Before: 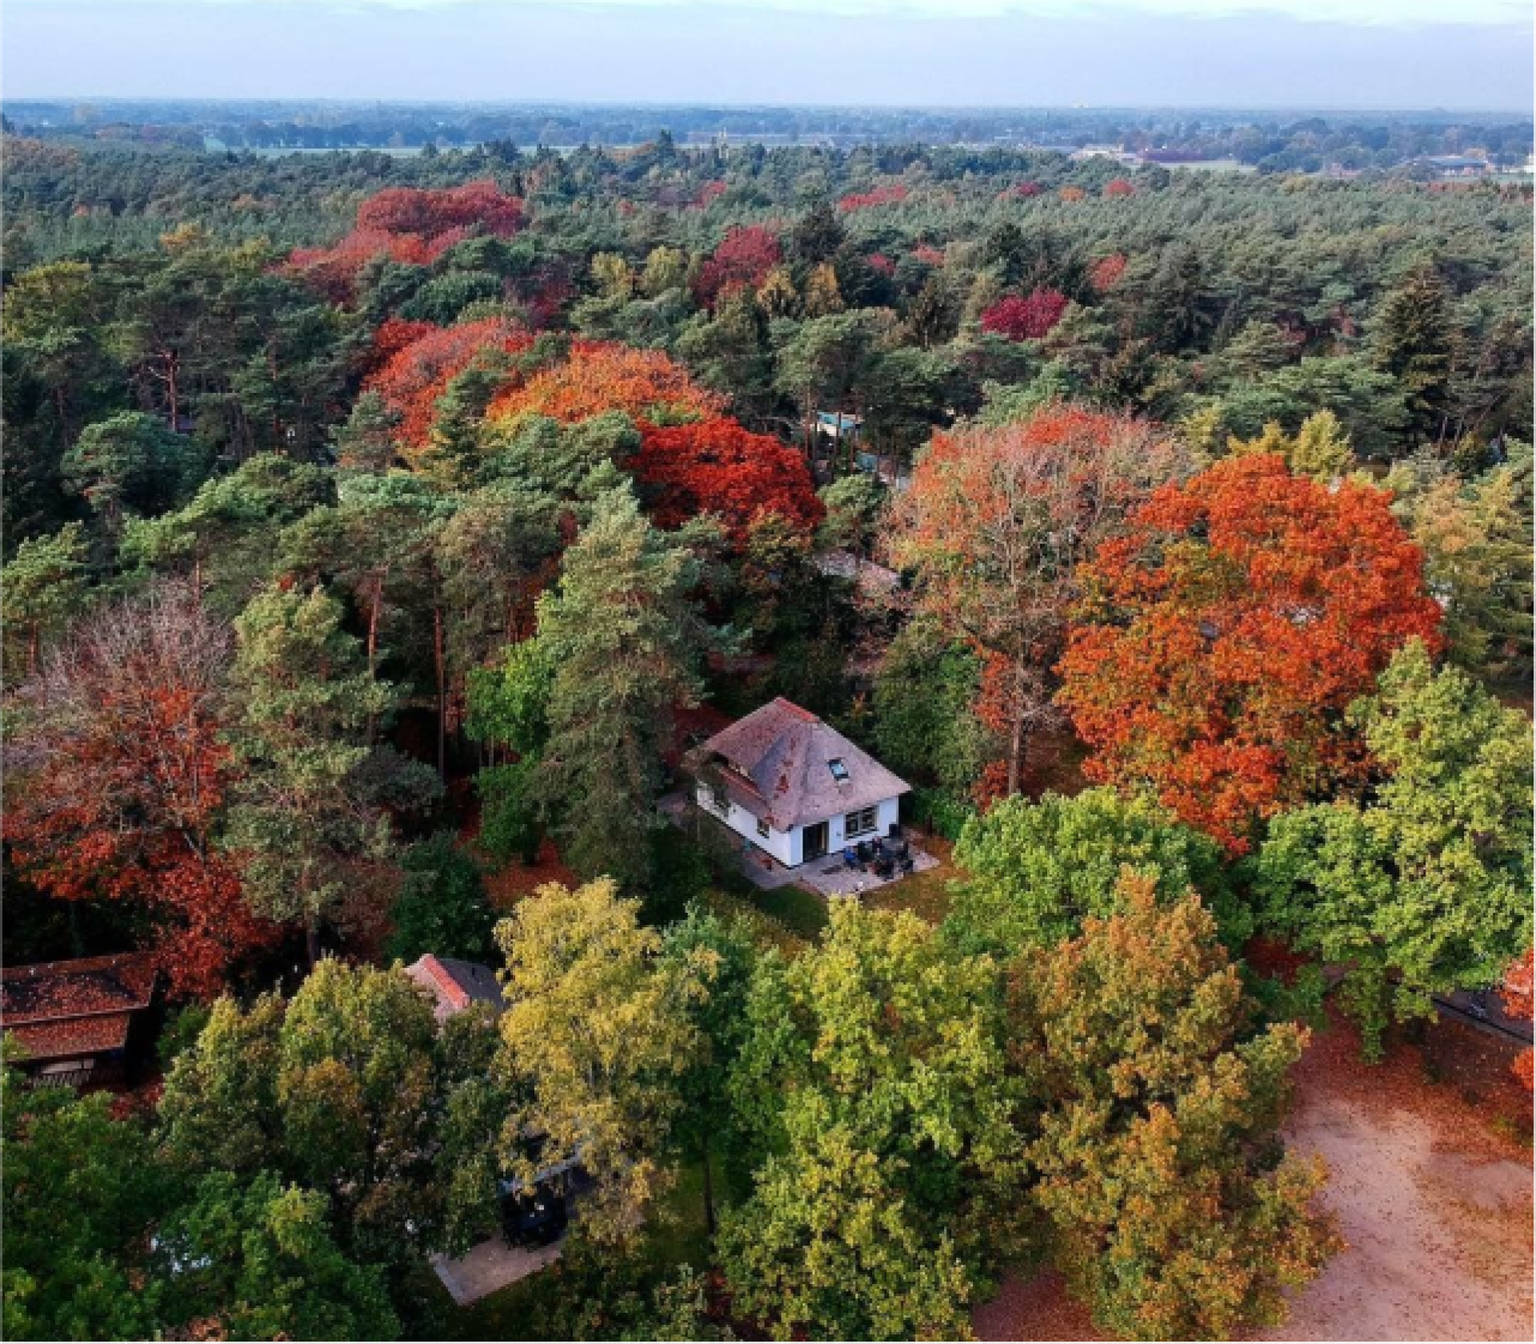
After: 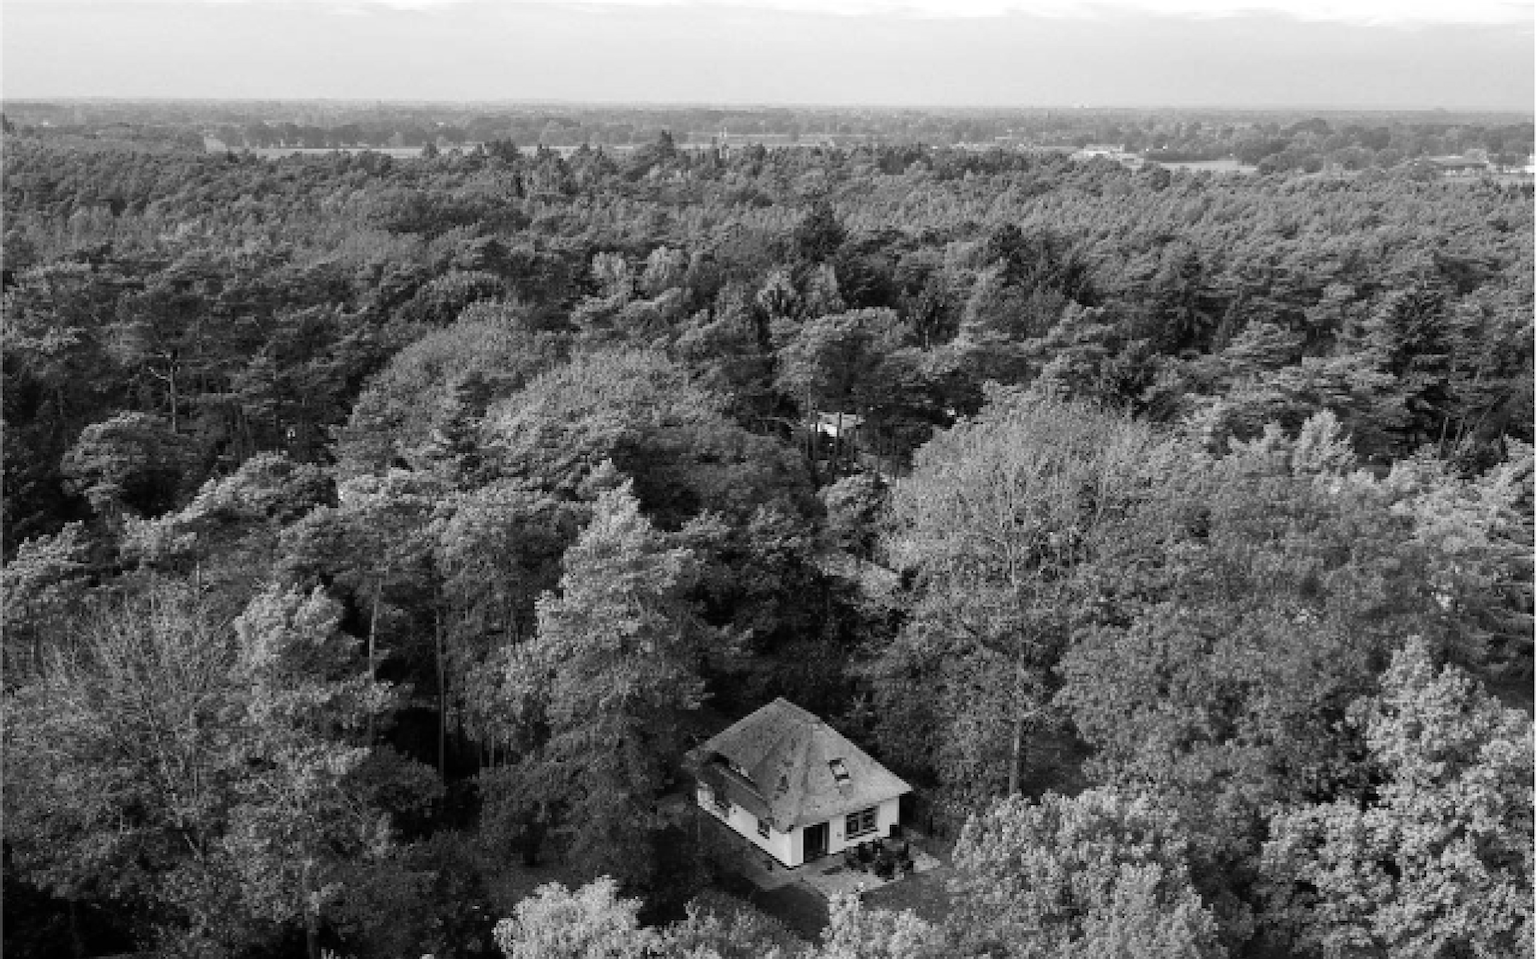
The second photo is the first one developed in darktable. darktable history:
crop: bottom 28.576%
monochrome: on, module defaults
color balance rgb: perceptual saturation grading › global saturation 3.7%, global vibrance 5.56%, contrast 3.24%
